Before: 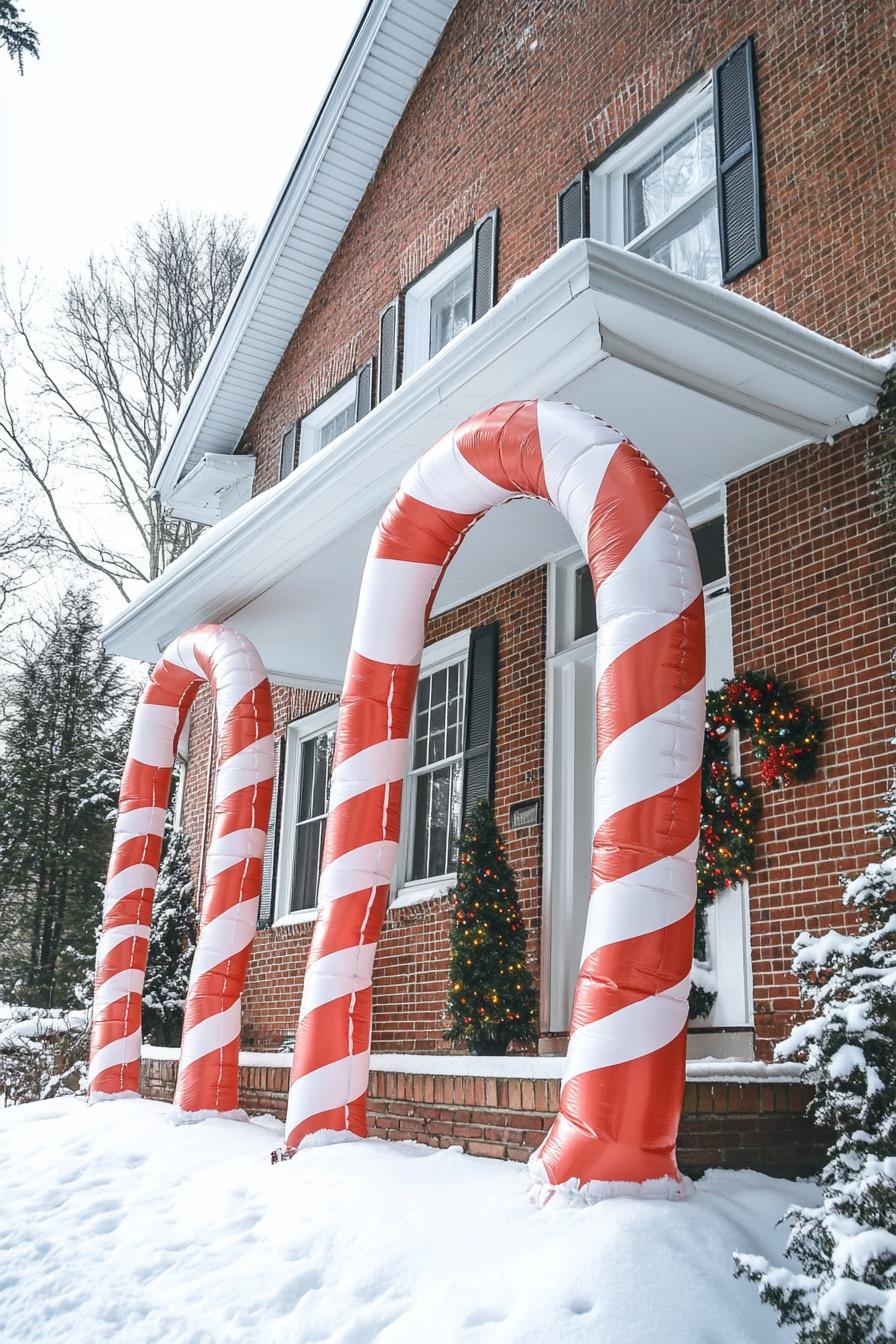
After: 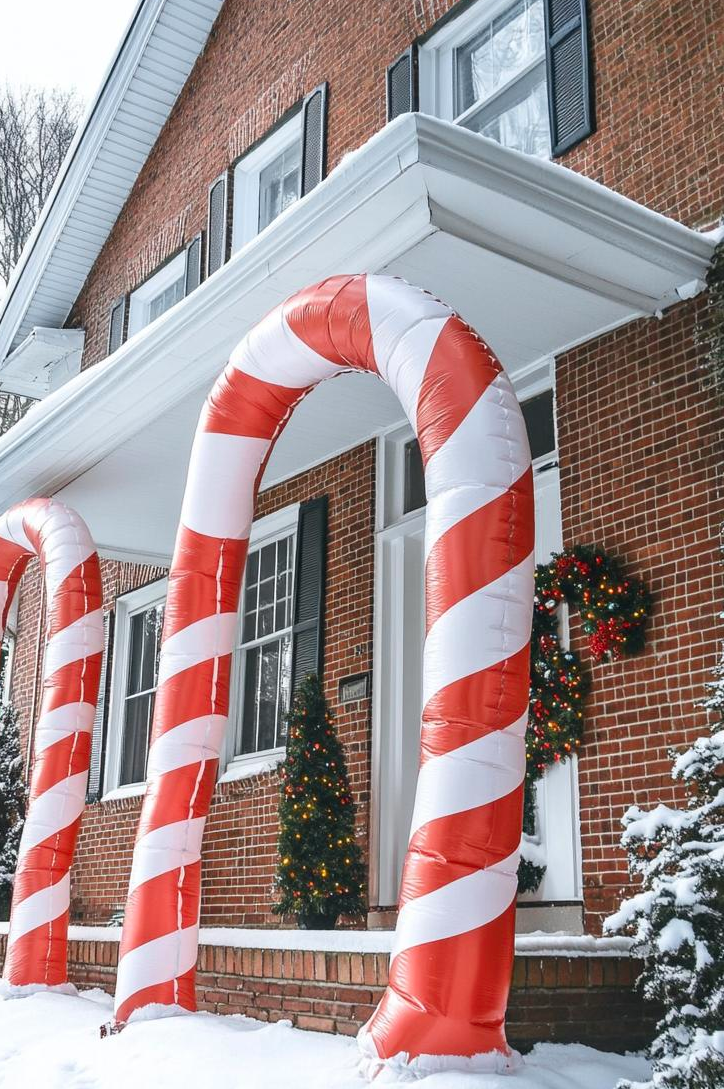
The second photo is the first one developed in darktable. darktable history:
crop: left 19.141%, top 9.386%, right 0%, bottom 9.564%
contrast brightness saturation: saturation 0.121
